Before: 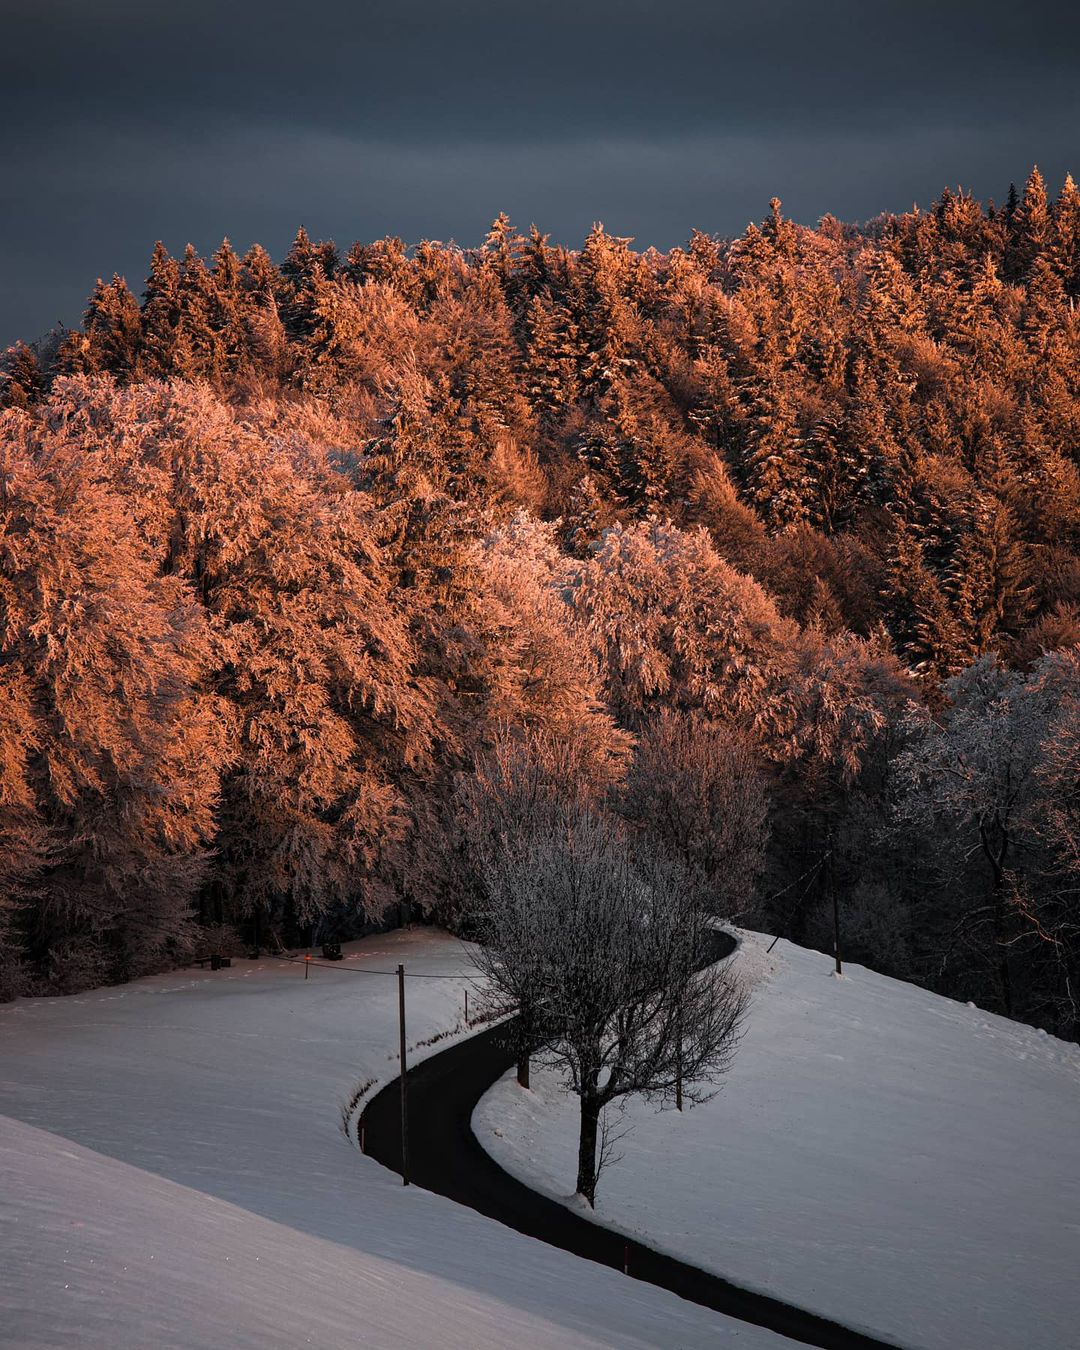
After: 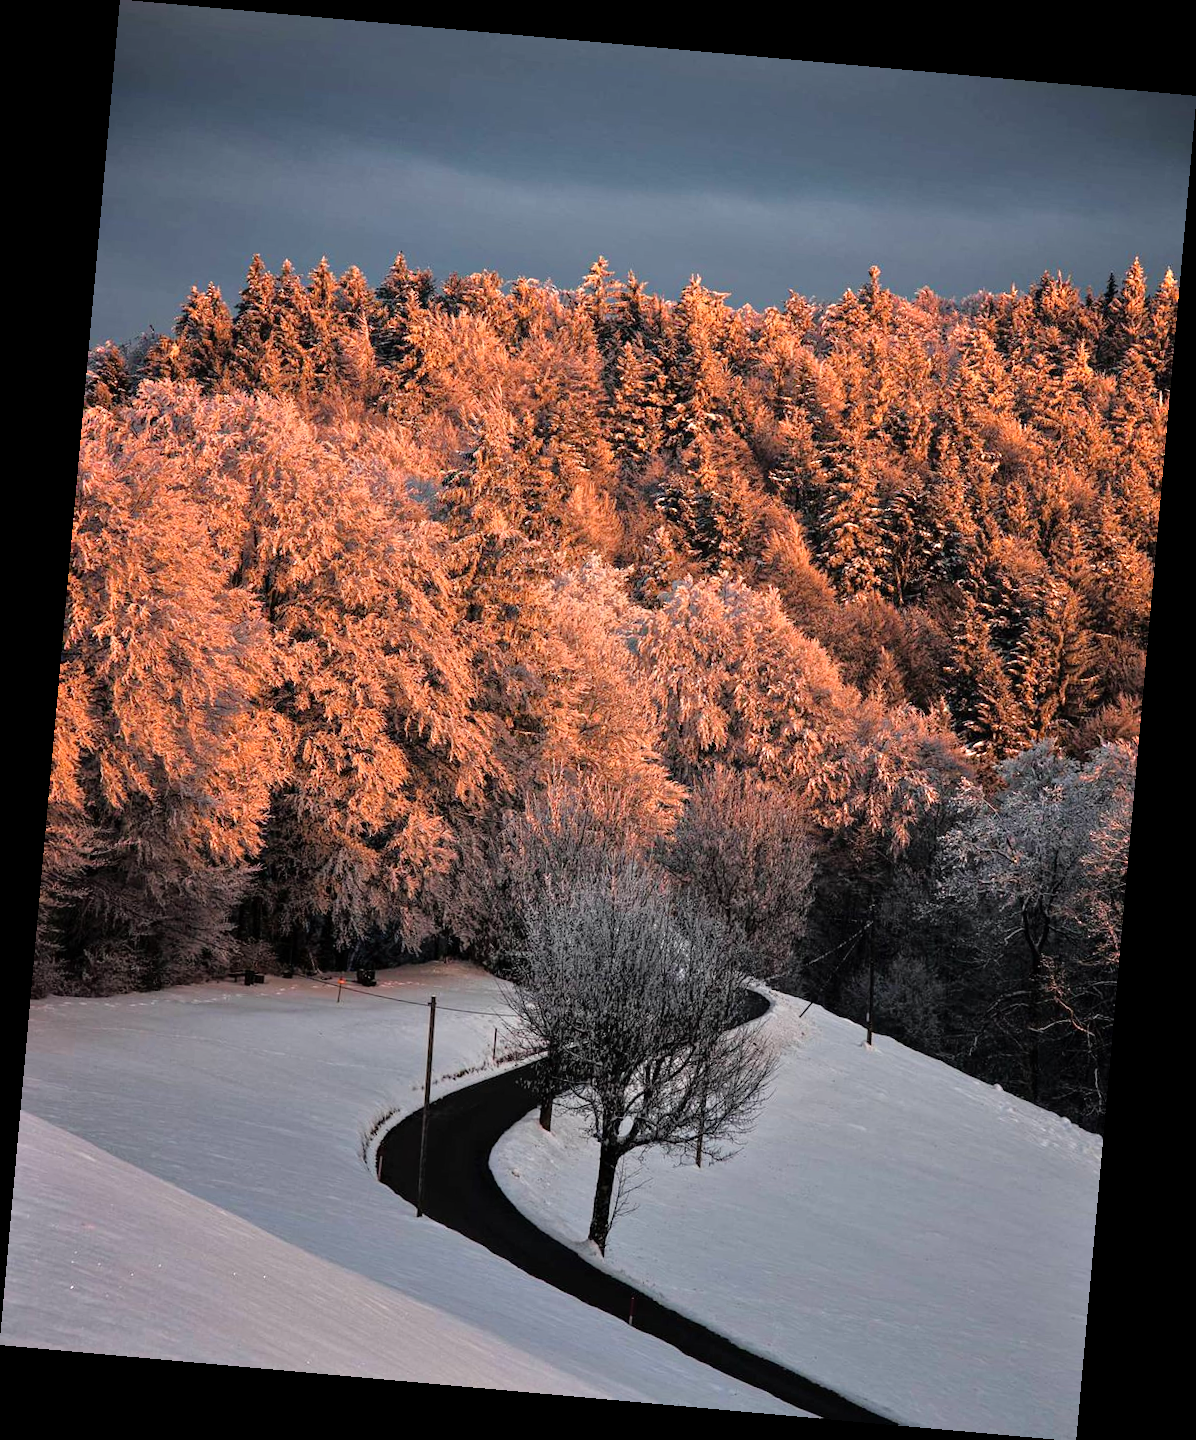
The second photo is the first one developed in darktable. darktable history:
rotate and perspective: rotation 5.12°, automatic cropping off
tone equalizer: -7 EV 0.15 EV, -6 EV 0.6 EV, -5 EV 1.15 EV, -4 EV 1.33 EV, -3 EV 1.15 EV, -2 EV 0.6 EV, -1 EV 0.15 EV, mask exposure compensation -0.5 EV
